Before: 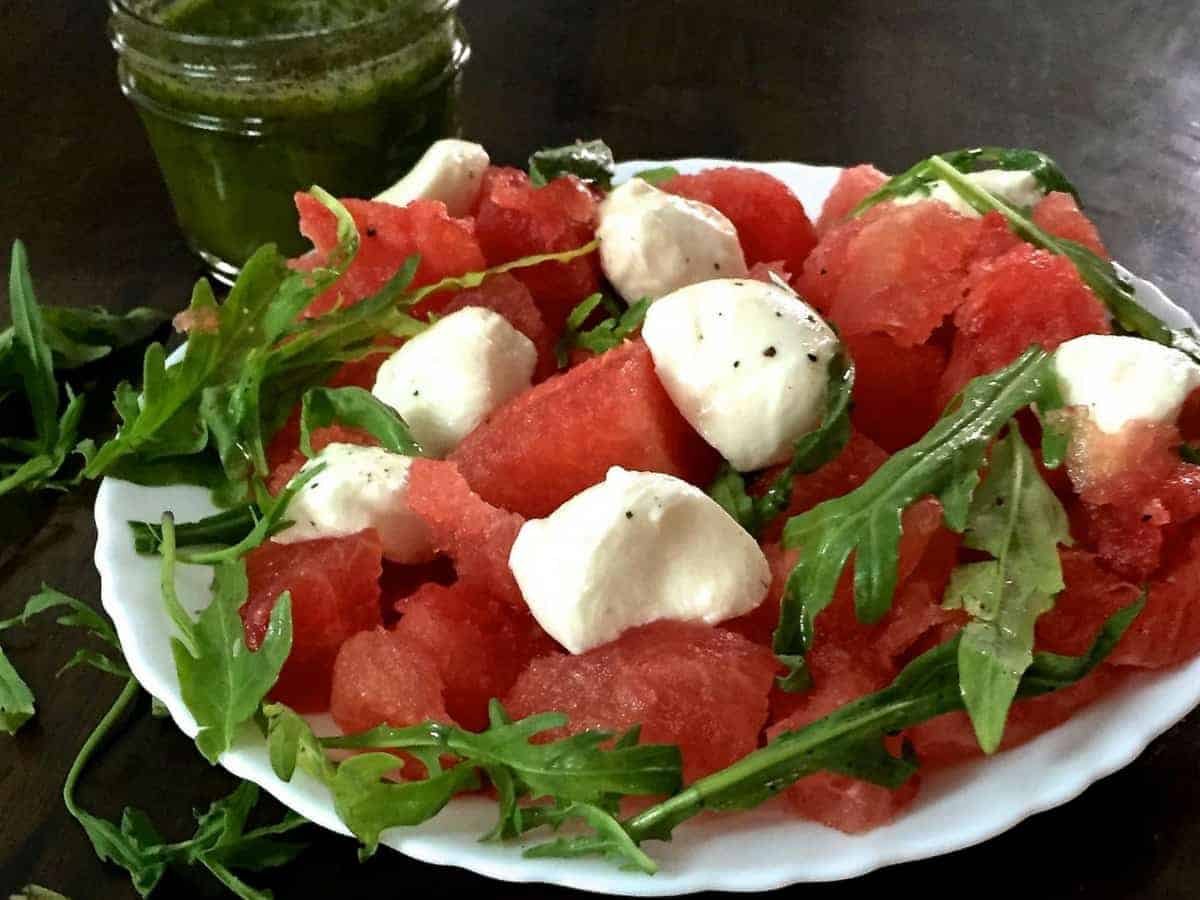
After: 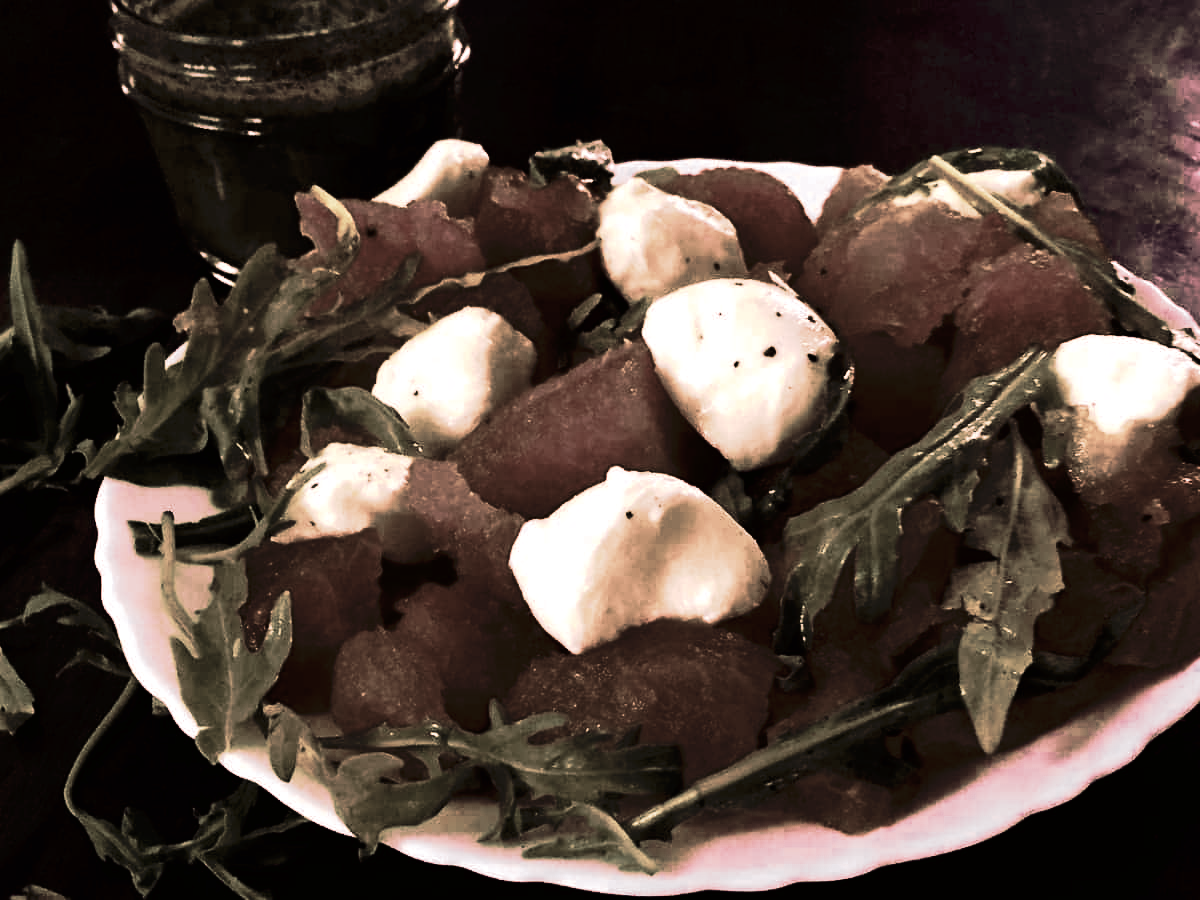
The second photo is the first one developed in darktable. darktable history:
tone curve: curves: ch0 [(0, 0) (0.003, 0.005) (0.011, 0.006) (0.025, 0.004) (0.044, 0.004) (0.069, 0.007) (0.1, 0.014) (0.136, 0.018) (0.177, 0.034) (0.224, 0.065) (0.277, 0.089) (0.335, 0.143) (0.399, 0.219) (0.468, 0.327) (0.543, 0.455) (0.623, 0.63) (0.709, 0.786) (0.801, 0.87) (0.898, 0.922) (1, 1)], preserve colors none
color look up table: target L [97.32, 93.88, 76.67, 79.6, 78.88, 74.4, 73.16, 65.92, 64.3, 62.83, 59.46, 45.08, 37.97, 35.93, 34.45, 9.781, 200.42, 101.54, 81.94, 70.3, 73.59, 57.03, 57.37, 59.52, 45.11, 45.66, 40.91, 17.98, 64.64, 57.13, 74.39, 54.4, 40.21, 53.6, 45.04, 56.36, 32.59, 39.95, 30.57, 27.72, 13.6, 31.36, 5.83, 1.911, 82.71, 57.66, 59.1, 42.72, 35.27], target a [-2.28, 0.003, -2.989, 0.247, 12.21, 7.286, 7.475, 6.532, 0.811, 1.031, 0.466, -0.318, -1.511, 4.74, 1.439, -0.937, 0, 0, 16.52, 15.75, 12.88, 6.198, 3.928, 9.695, 10.05, 3.189, 13.2, 10.68, 13.52, 4.77, 20.41, 10.46, 11.83, 12.96, 11.23, 4.353, 10.14, 12.32, 15.26, 19.63, 21.91, 12.45, 30.7, 12.68, -0.881, 3.749, 0.092, 7.888, 10.43], target b [36.31, 39.87, 9.208, 24.15, 13.45, 17.81, 16.56, 11.79, 9.819, 9.341, 5.469, 8.78, 7.628, 6.499, 3.308, 6.355, 0, -0.001, 23.8, 8.686, 16.94, 9.168, 8.747, 6.054, 8.564, 9.196, 9.353, 7.592, -2.321, -2.7, 5.876, -3.155, -8.392, -5.041, -3.465, 6.031, -4.733, -0.523, -7.445, -4.076, -10.01, -5.209, -18.18, 2.791, -0.317, -2.12, -0.342, -3.795, -5.564], num patches 49
